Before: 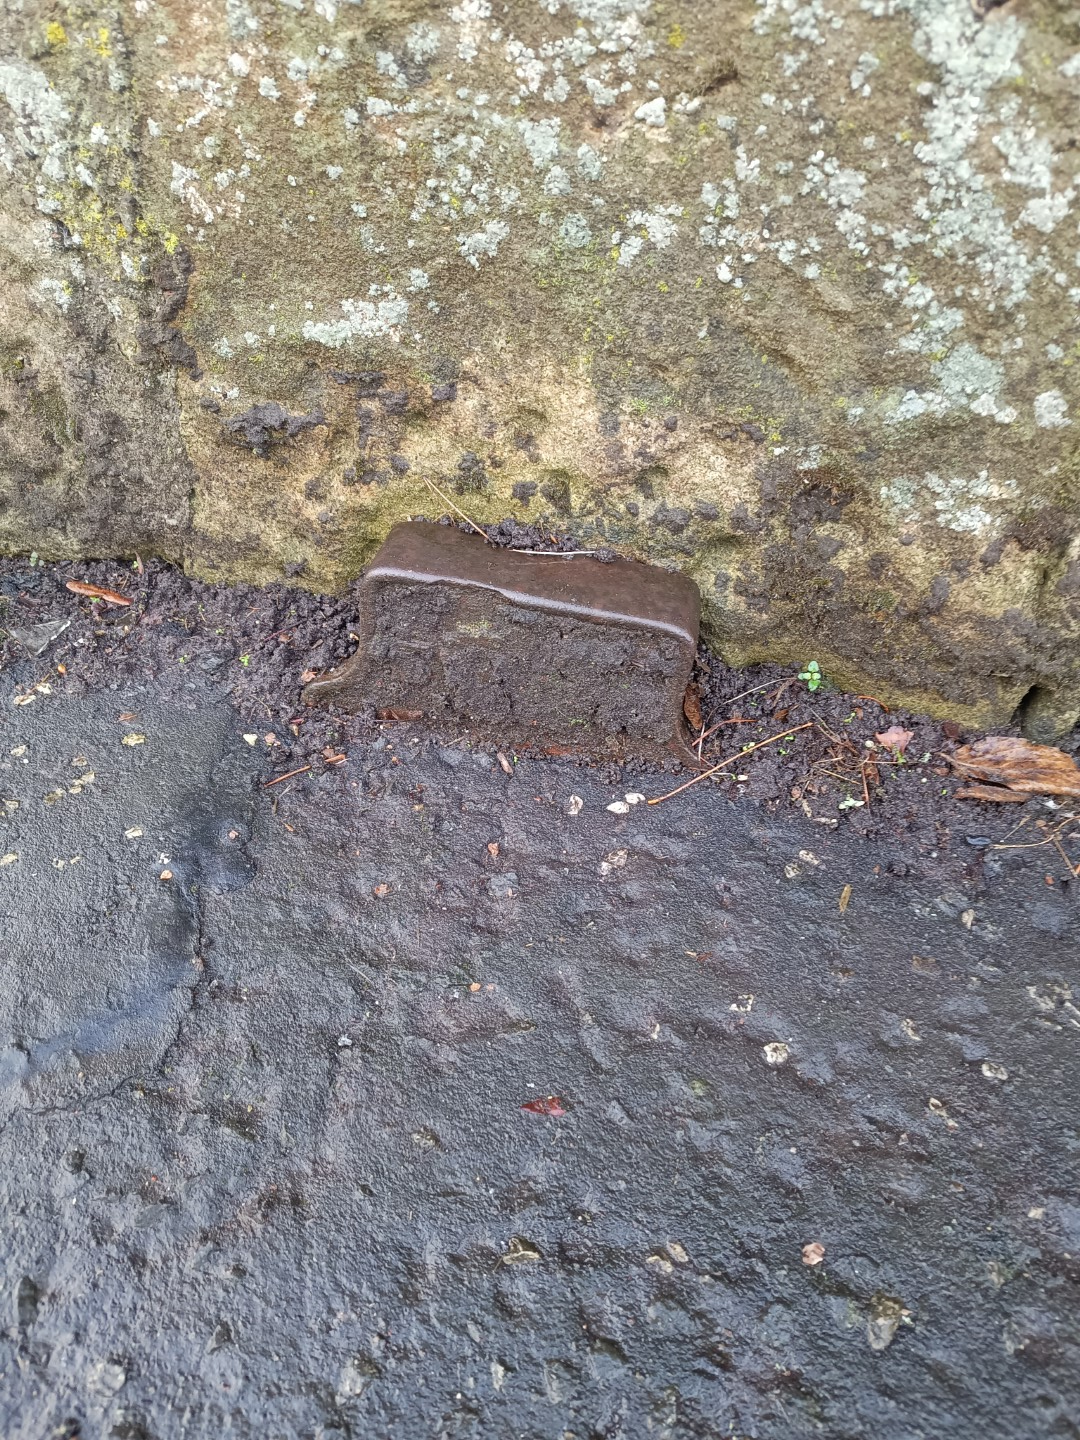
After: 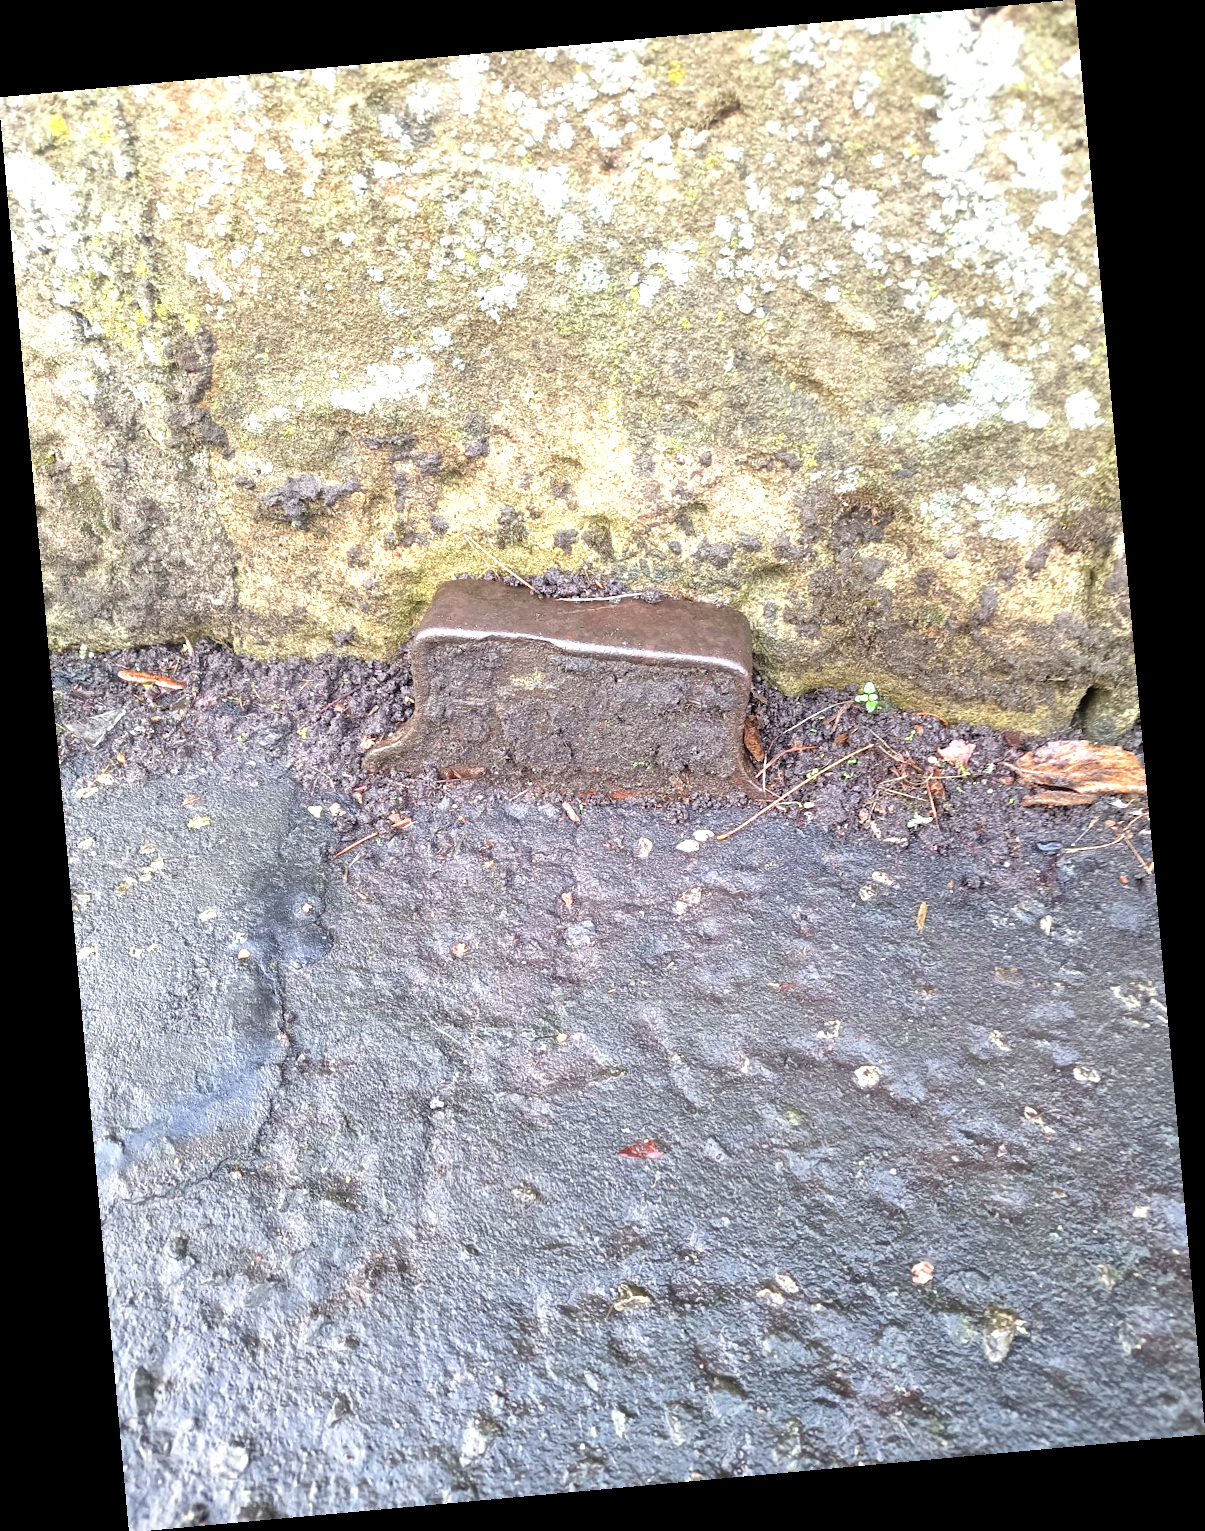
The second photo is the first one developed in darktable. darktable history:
rotate and perspective: rotation -5.2°, automatic cropping off
exposure: exposure 1 EV, compensate highlight preservation false
